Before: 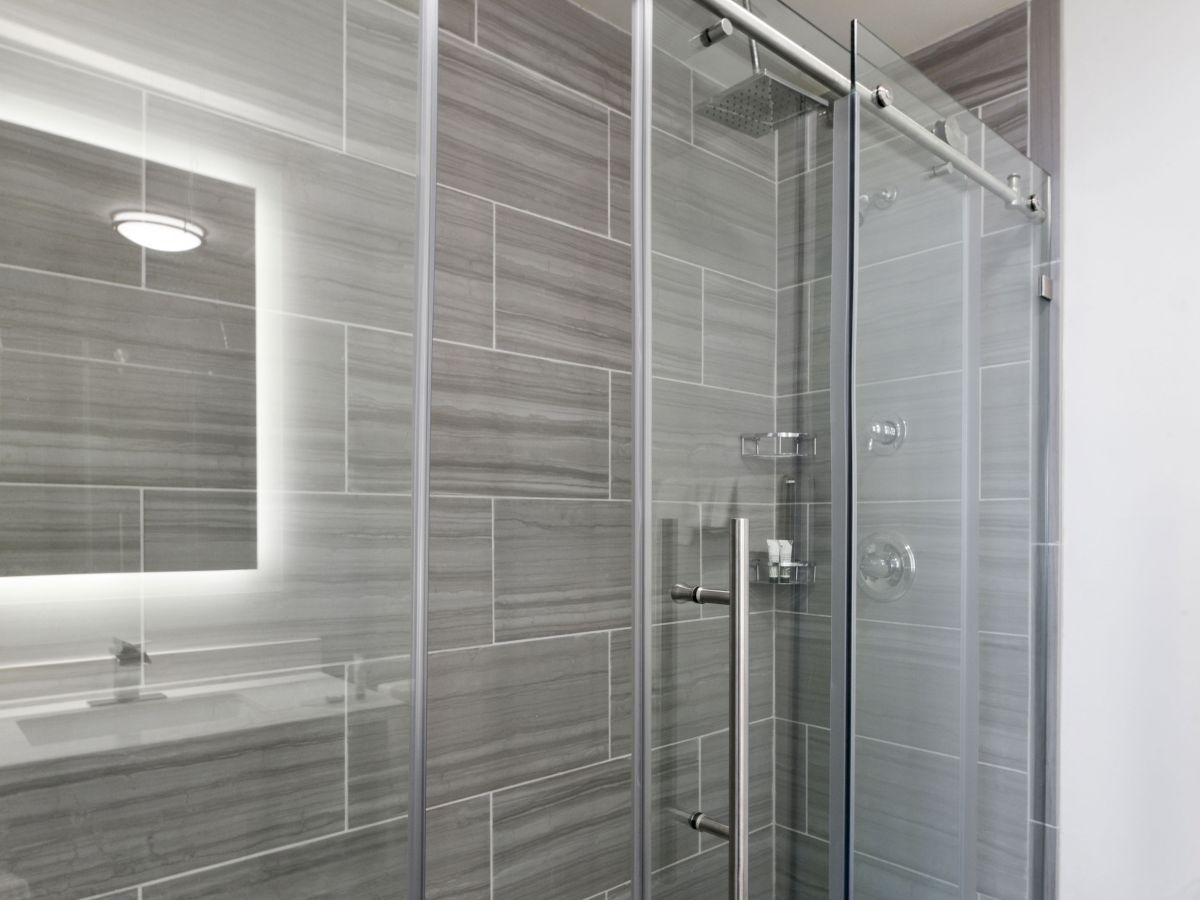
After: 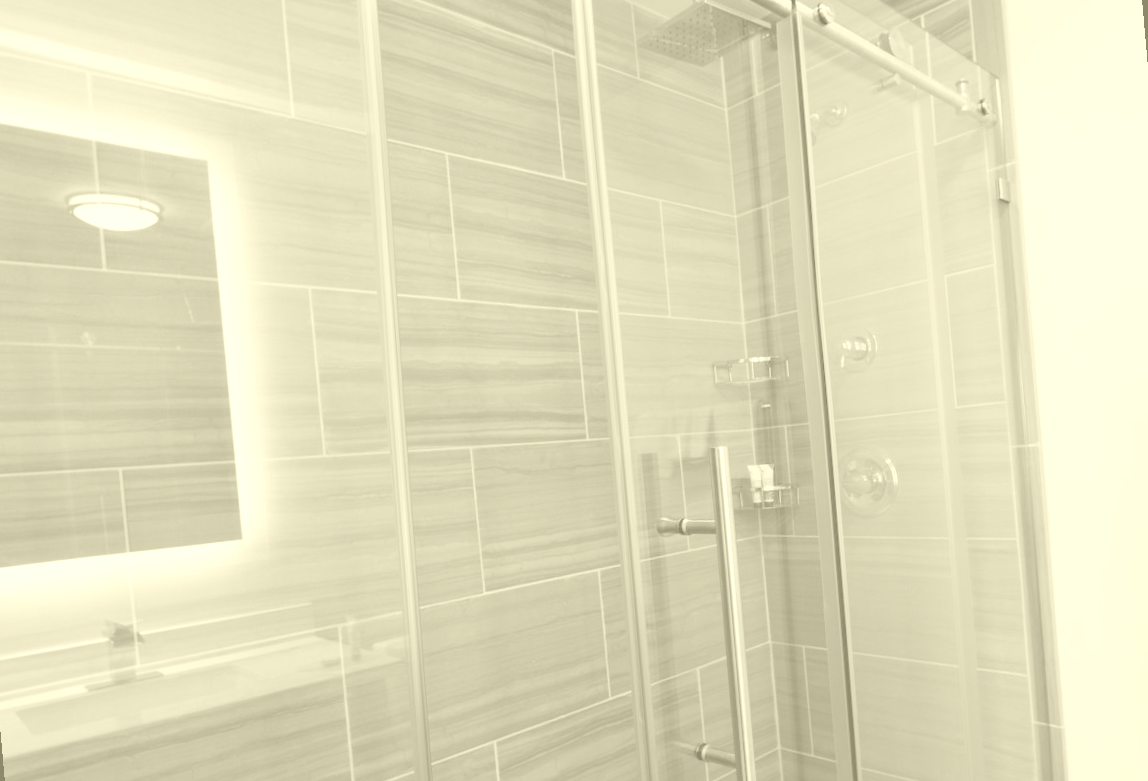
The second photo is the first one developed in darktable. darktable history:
rotate and perspective: rotation -5°, crop left 0.05, crop right 0.952, crop top 0.11, crop bottom 0.89
colorize: hue 43.2°, saturation 40%, version 1
